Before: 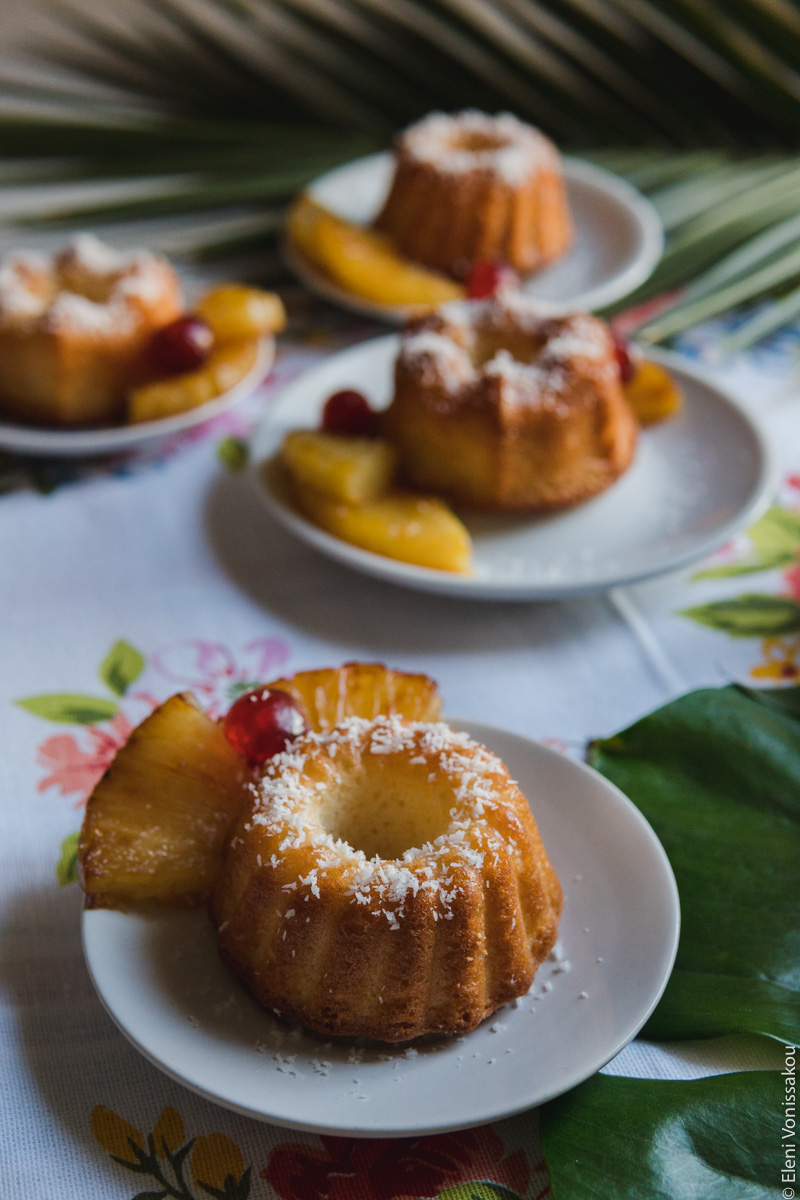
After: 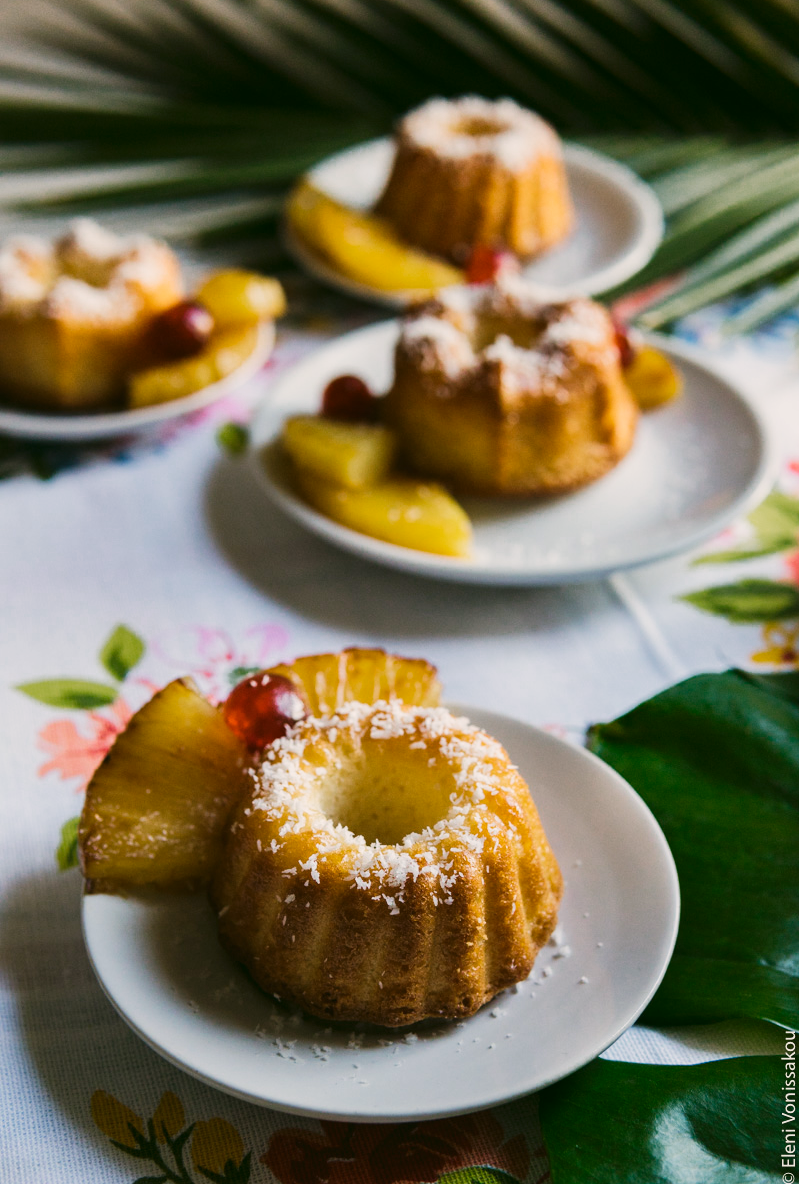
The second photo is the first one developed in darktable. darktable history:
tone equalizer: edges refinement/feathering 500, mask exposure compensation -1.57 EV, preserve details no
tone curve: curves: ch0 [(0, 0) (0.131, 0.116) (0.316, 0.345) (0.501, 0.584) (0.629, 0.732) (0.812, 0.888) (1, 0.974)]; ch1 [(0, 0) (0.366, 0.367) (0.475, 0.453) (0.494, 0.497) (0.504, 0.503) (0.553, 0.584) (1, 1)]; ch2 [(0, 0) (0.333, 0.346) (0.375, 0.375) (0.424, 0.43) (0.476, 0.492) (0.502, 0.501) (0.533, 0.556) (0.566, 0.599) (0.614, 0.653) (1, 1)], preserve colors none
crop: top 1.321%, right 0.107%
color zones: curves: ch0 [(0, 0.558) (0.143, 0.548) (0.286, 0.447) (0.429, 0.259) (0.571, 0.5) (0.714, 0.5) (0.857, 0.593) (1, 0.558)]; ch1 [(0, 0.543) (0.01, 0.544) (0.12, 0.492) (0.248, 0.458) (0.5, 0.534) (0.748, 0.5) (0.99, 0.469) (1, 0.543)]; ch2 [(0, 0.507) (0.143, 0.522) (0.286, 0.505) (0.429, 0.5) (0.571, 0.5) (0.714, 0.5) (0.857, 0.5) (1, 0.507)]
color correction: highlights a* 4.05, highlights b* 4.94, shadows a* -6.79, shadows b* 4.92
